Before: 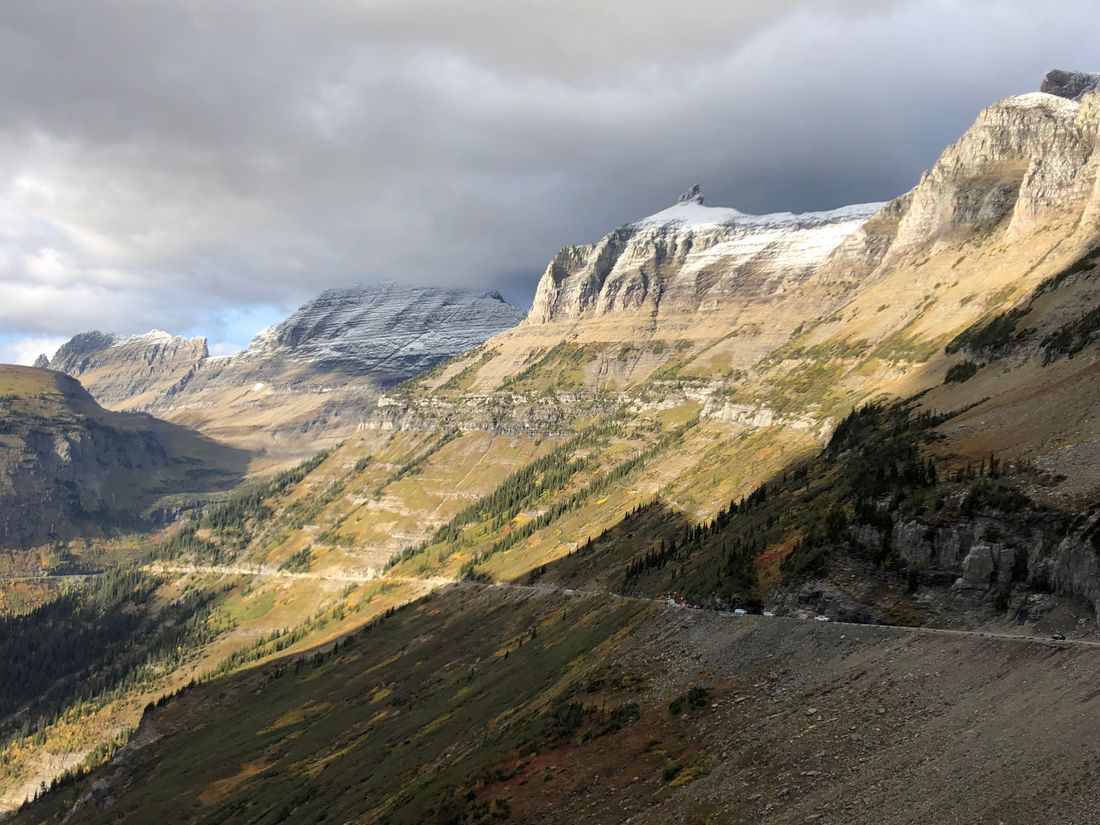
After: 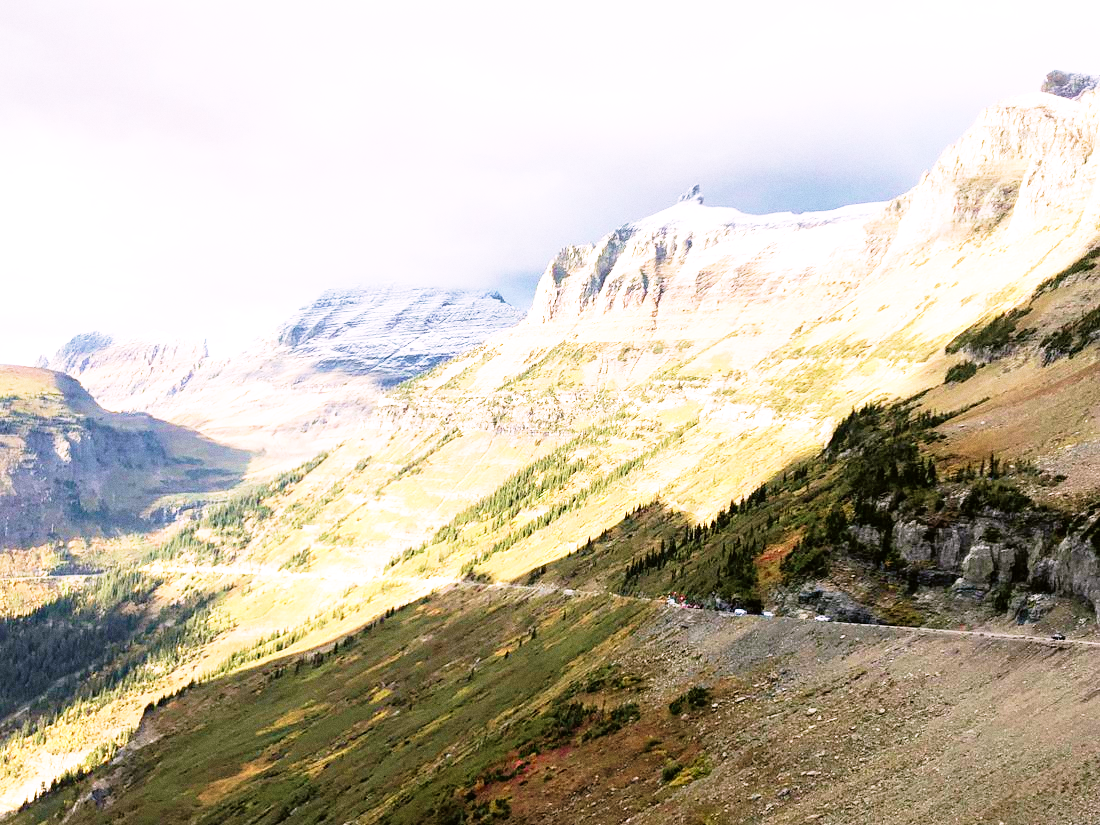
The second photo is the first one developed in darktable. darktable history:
exposure: black level correction 0, exposure 0.7 EV, compensate exposure bias true, compensate highlight preservation false
color correction: highlights a* 3.12, highlights b* -1.55, shadows a* -0.101, shadows b* 2.52, saturation 0.98
velvia: strength 45%
grain: coarseness 0.09 ISO
base curve: curves: ch0 [(0, 0) (0.012, 0.01) (0.073, 0.168) (0.31, 0.711) (0.645, 0.957) (1, 1)], preserve colors none
